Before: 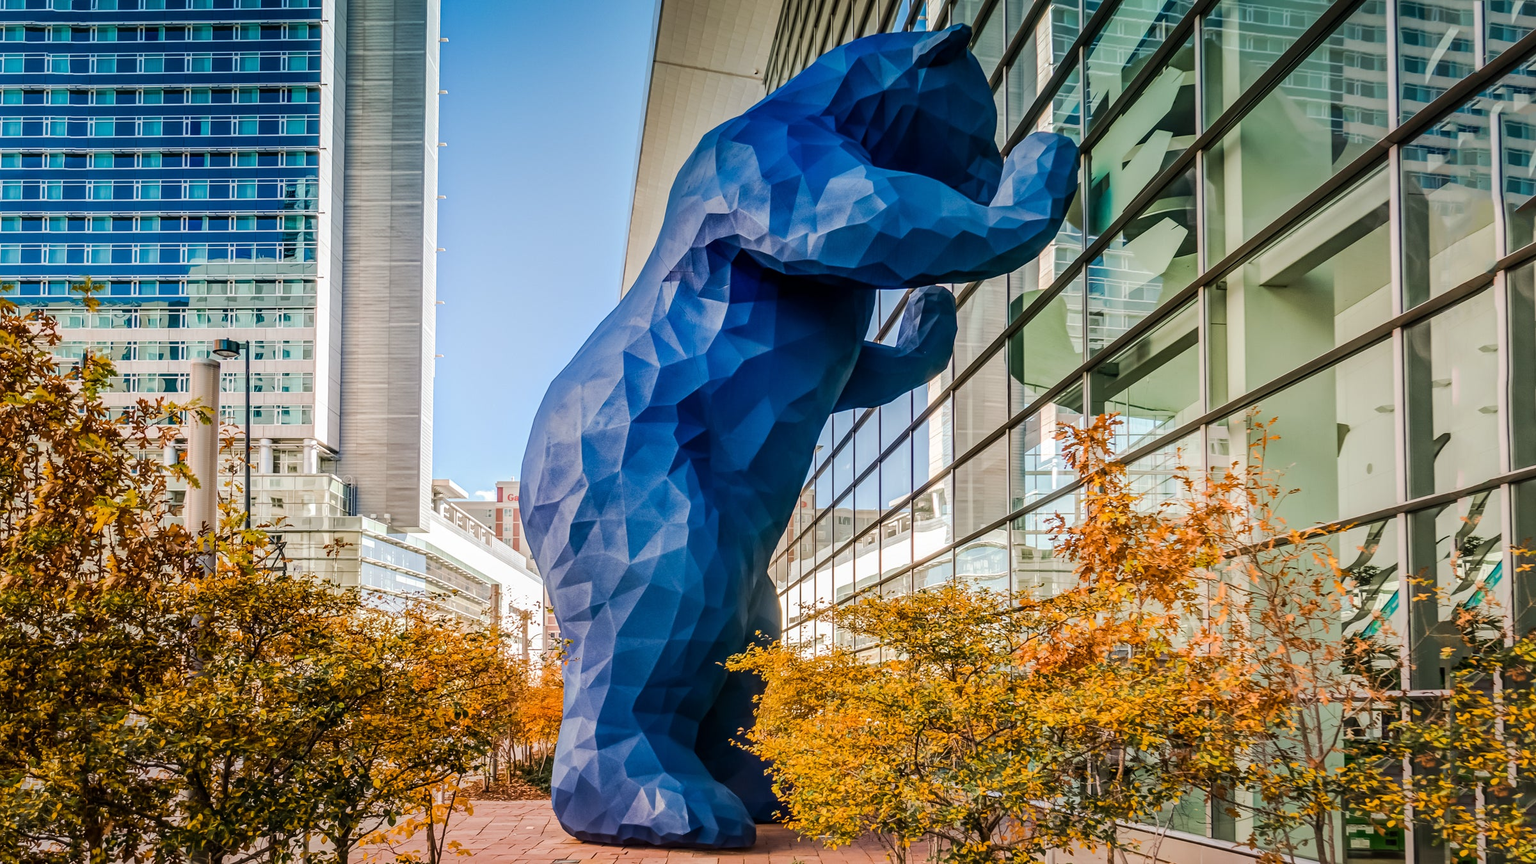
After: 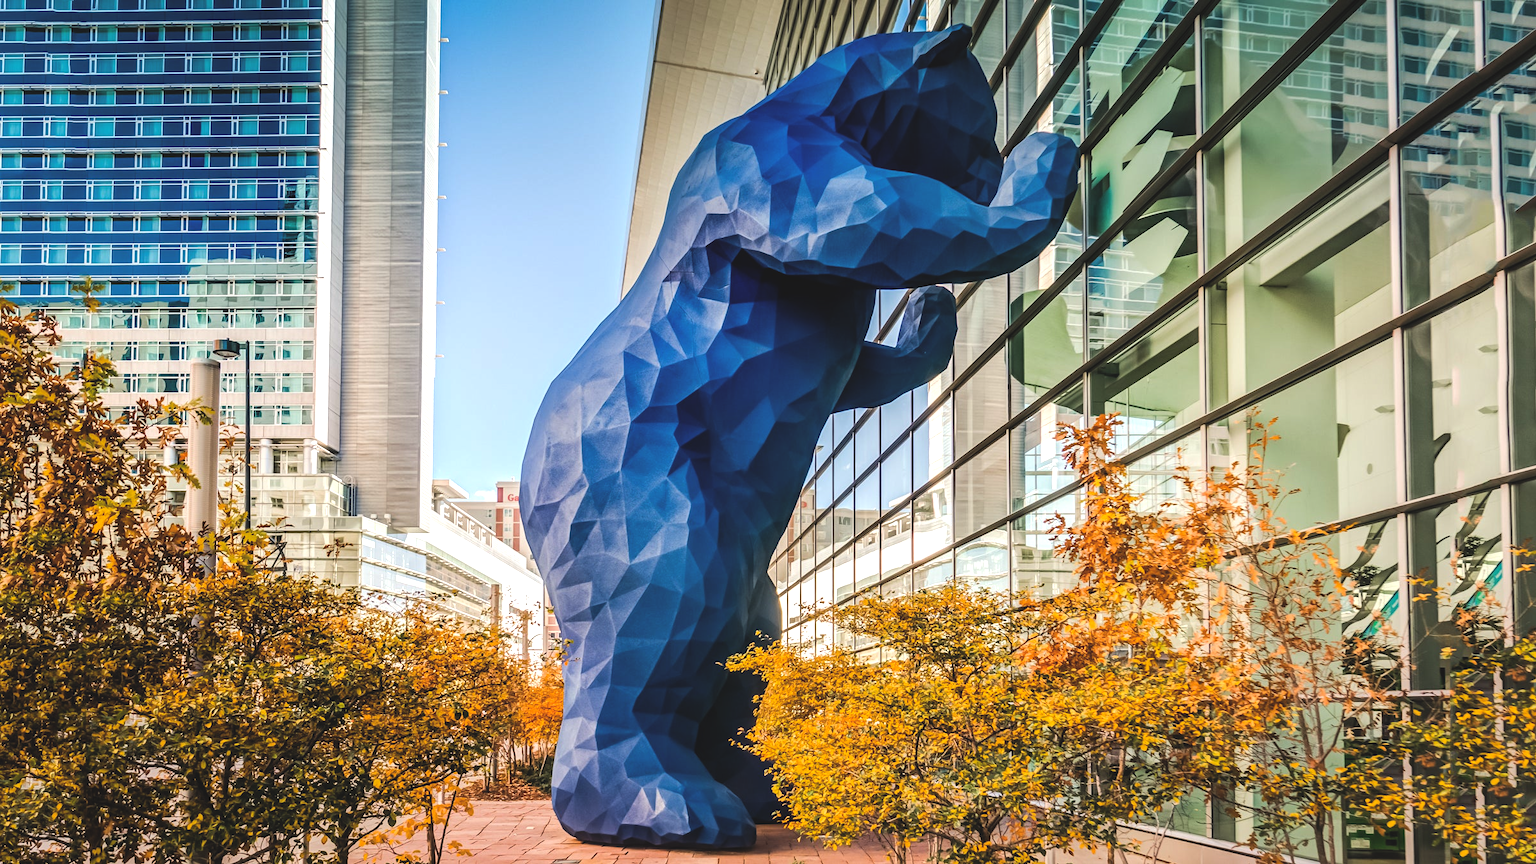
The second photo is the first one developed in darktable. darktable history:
exposure: black level correction -0.015, compensate highlight preservation false
color correction: highlights a* 0.514, highlights b* 2.83, saturation 1.07
levels: levels [0.055, 0.477, 0.9]
